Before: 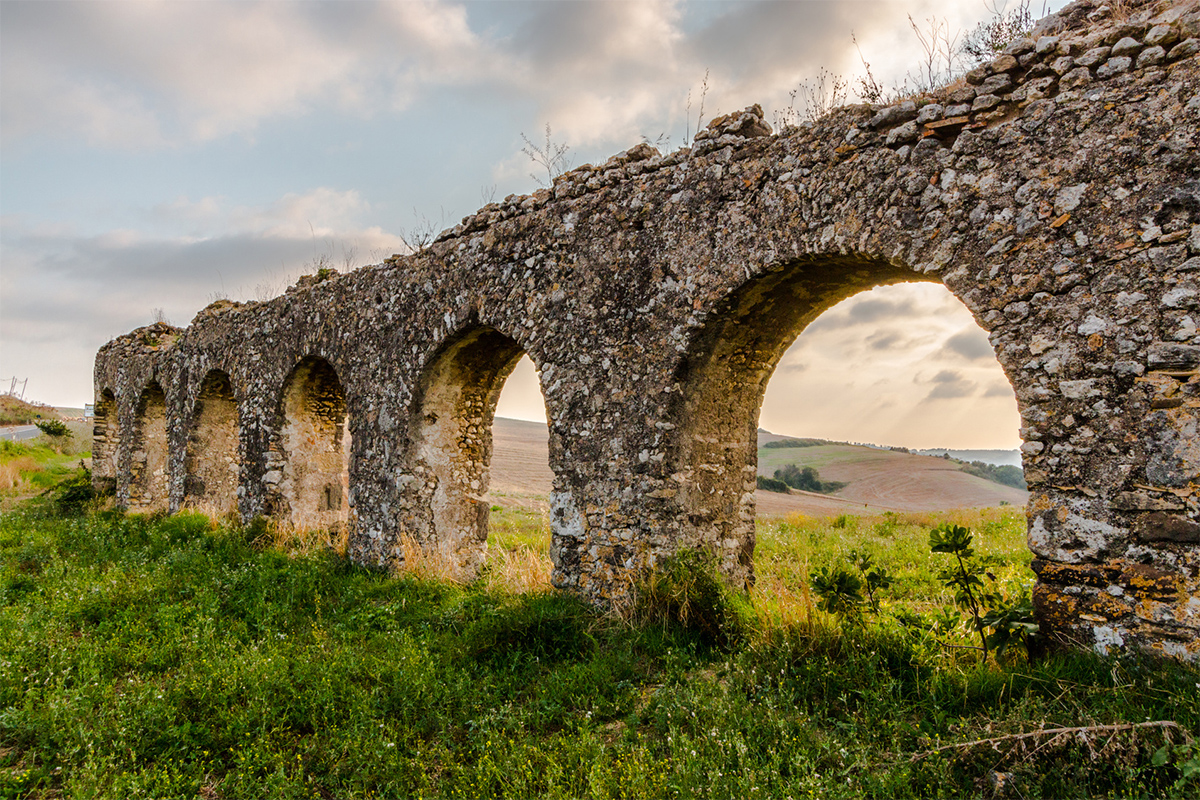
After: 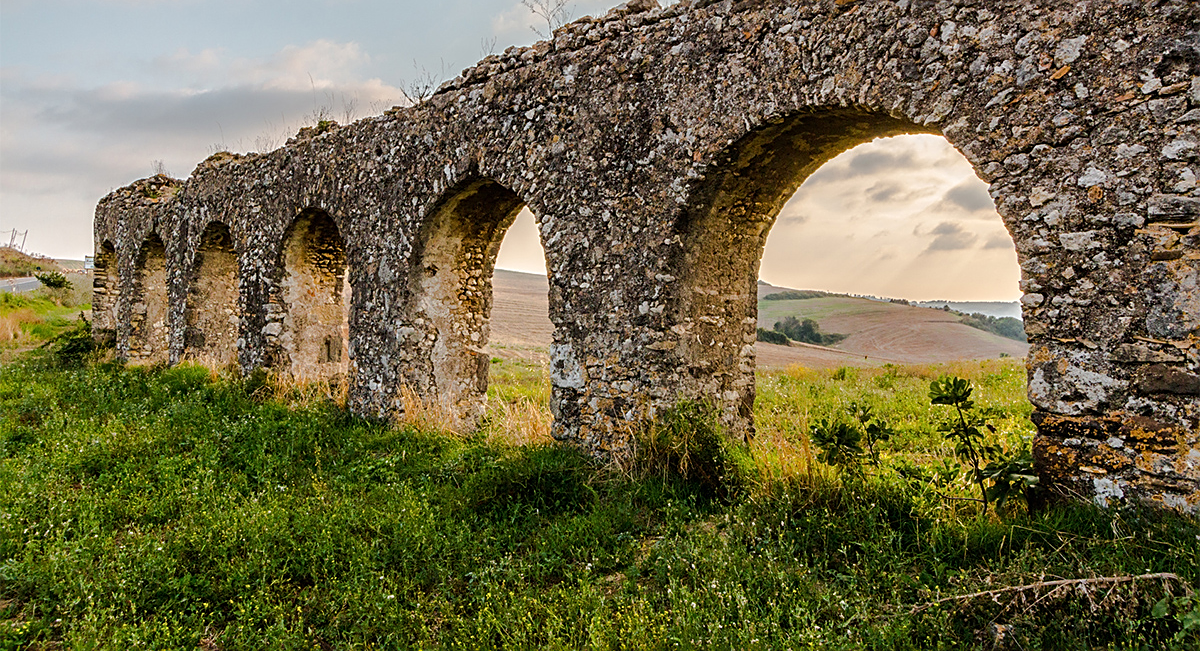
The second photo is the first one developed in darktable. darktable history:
sharpen: on, module defaults
crop and rotate: top 18.507%
